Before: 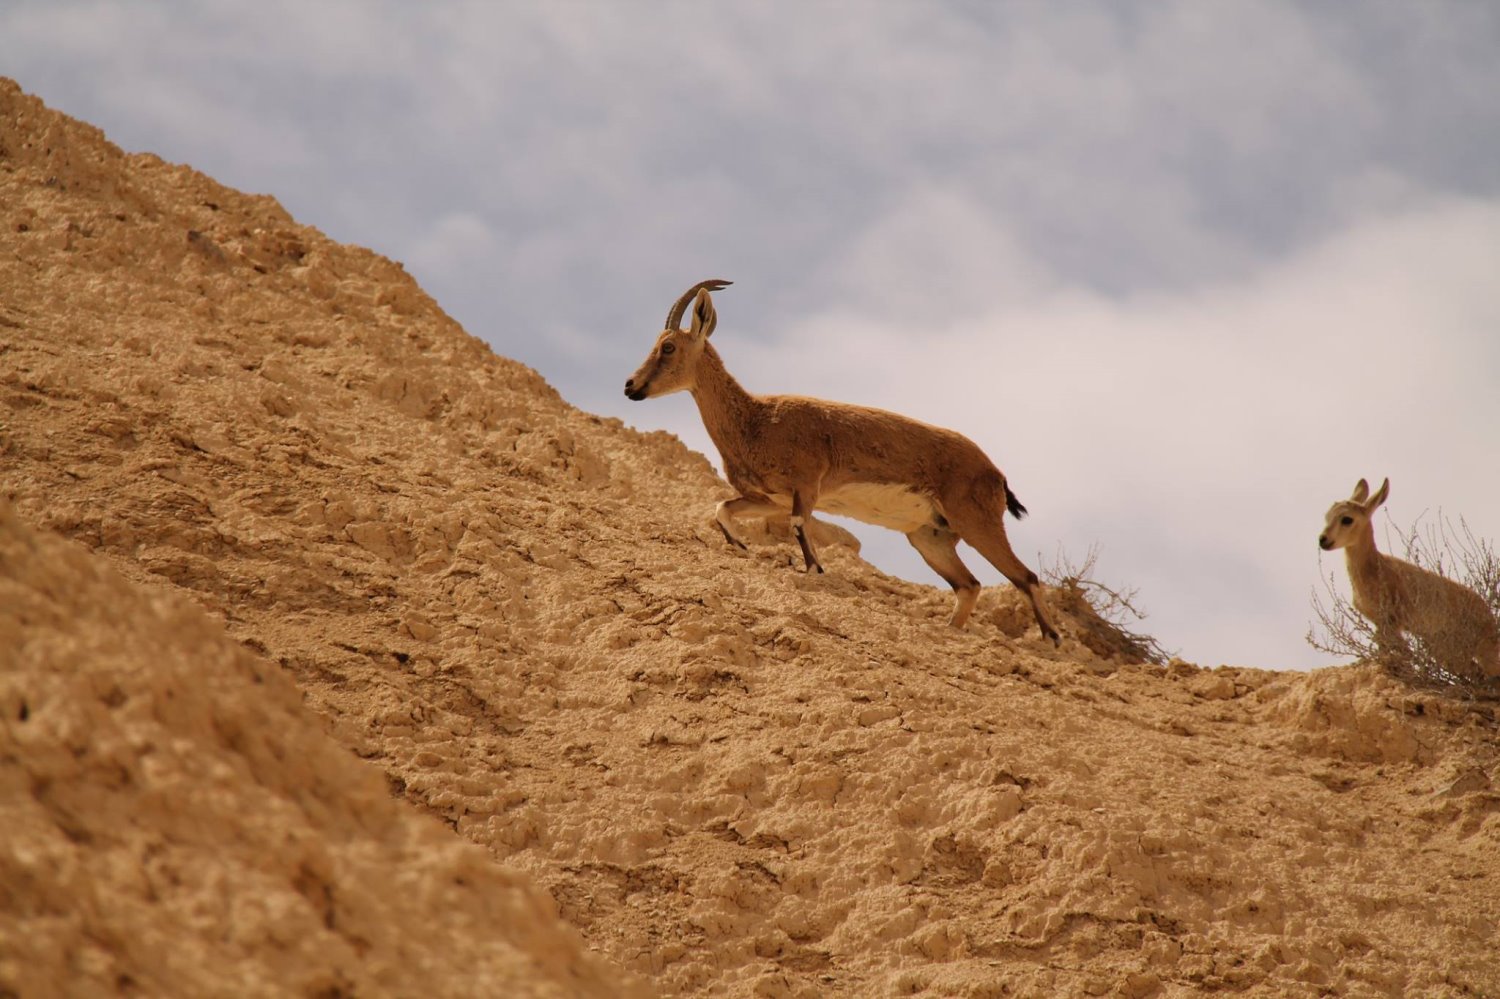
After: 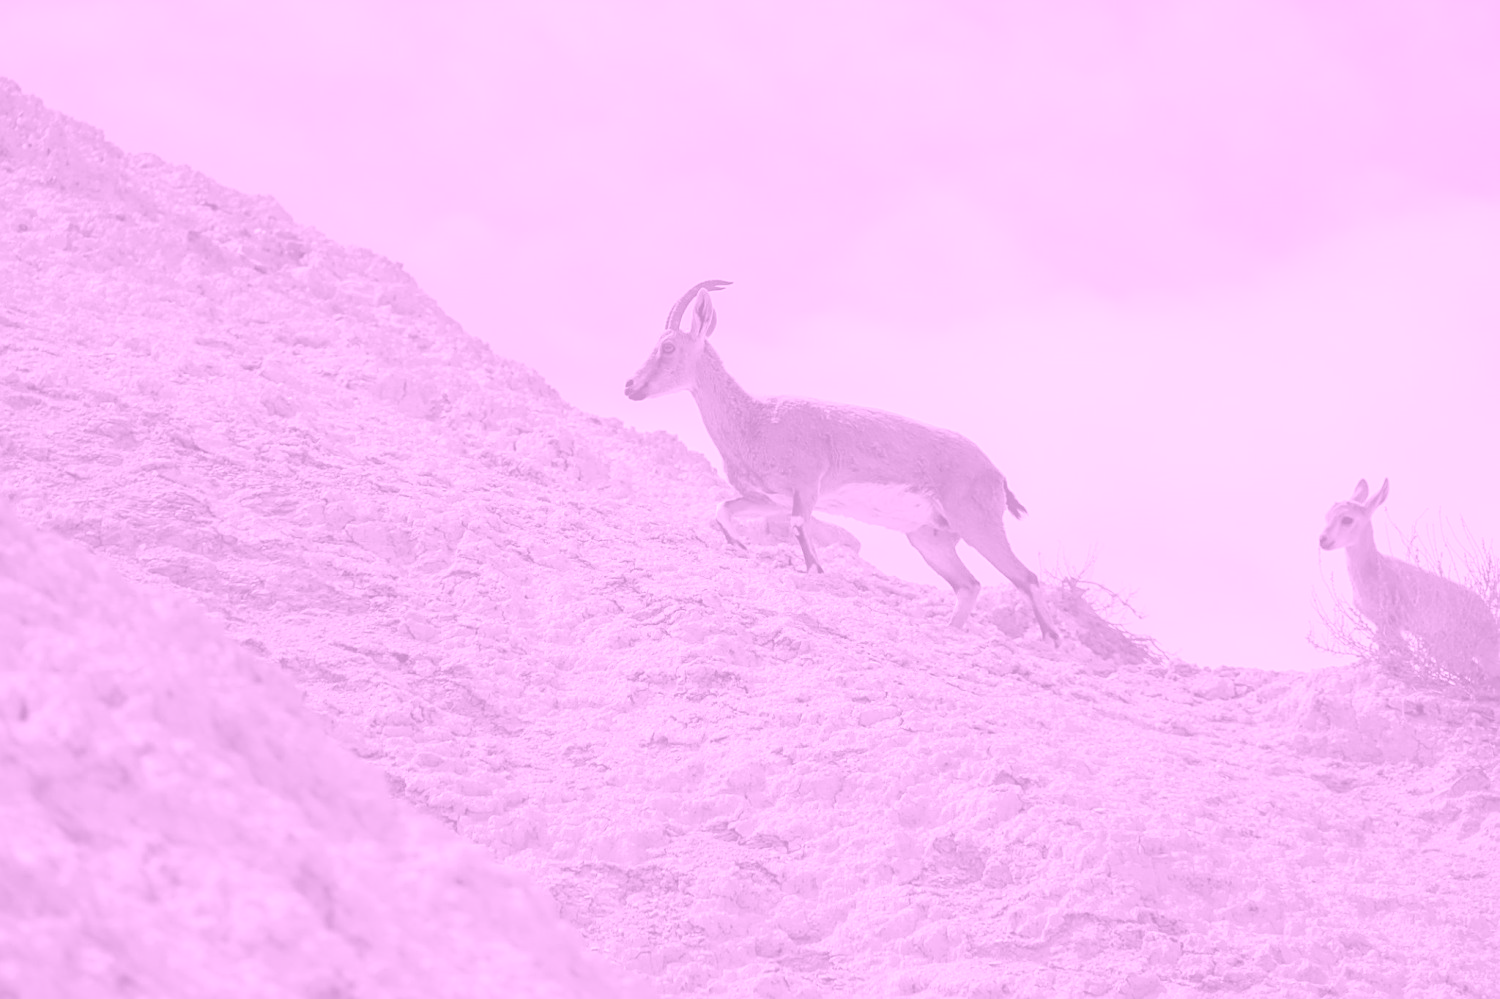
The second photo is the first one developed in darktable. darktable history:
sharpen: on, module defaults
contrast brightness saturation: contrast 0.01, saturation -0.05
colorize: hue 331.2°, saturation 75%, source mix 30.28%, lightness 70.52%, version 1
local contrast: detail 130%
